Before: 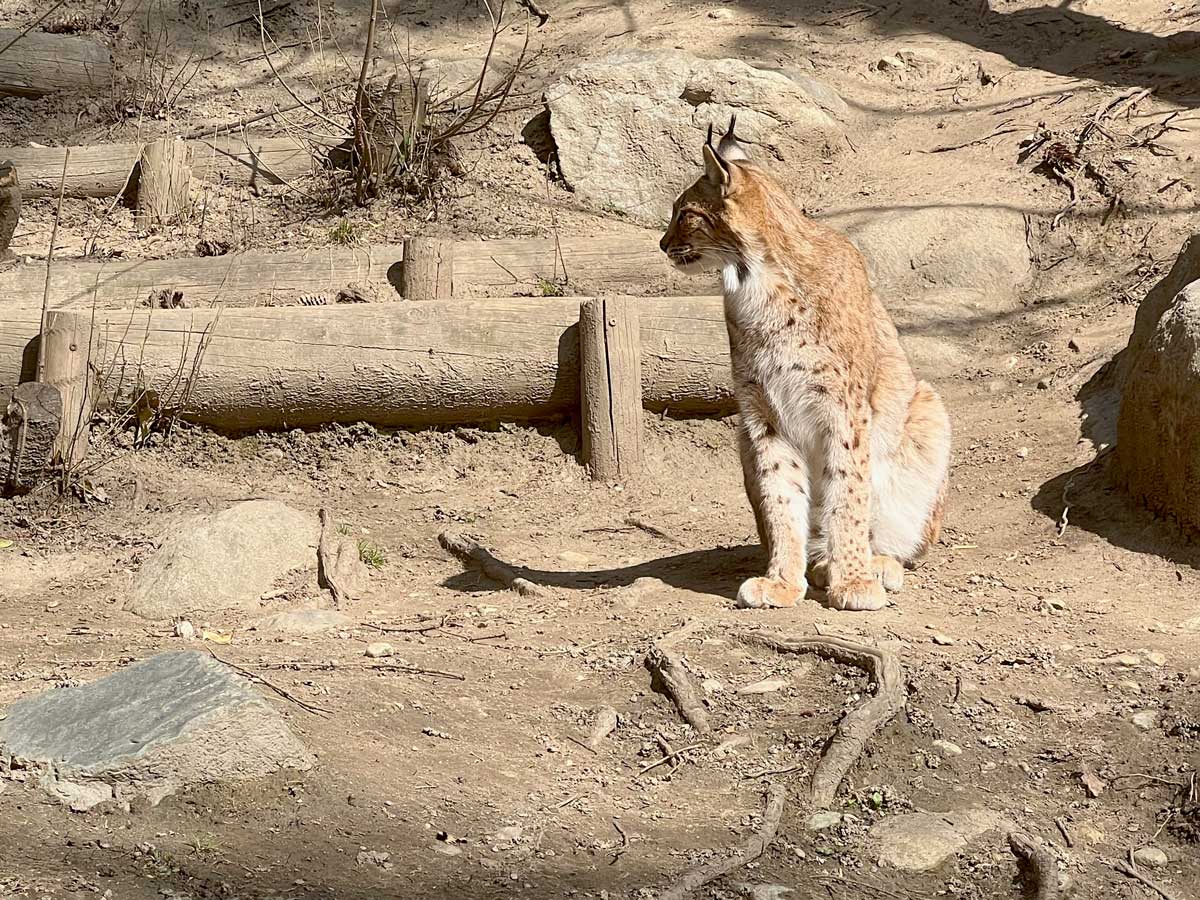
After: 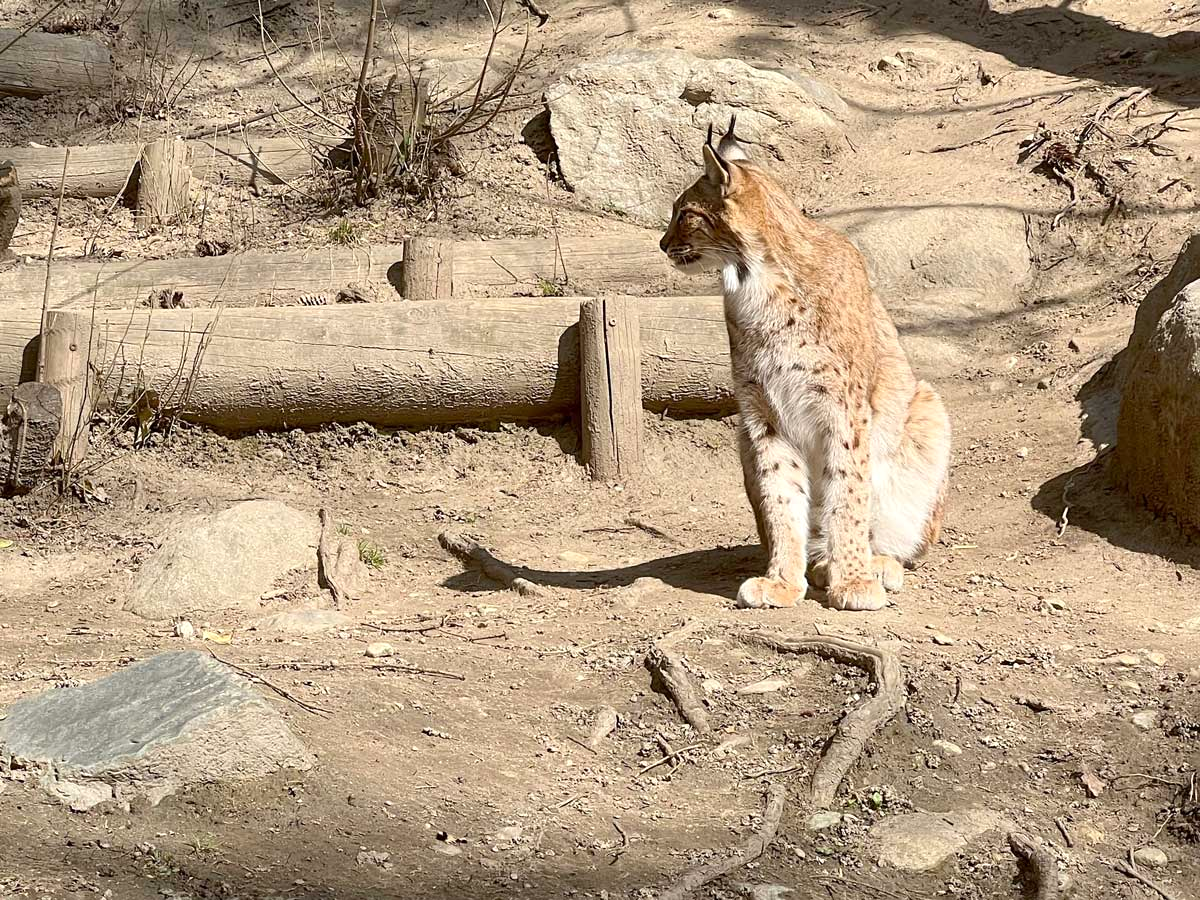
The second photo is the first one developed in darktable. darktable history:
exposure: exposure 0.162 EV, compensate highlight preservation false
